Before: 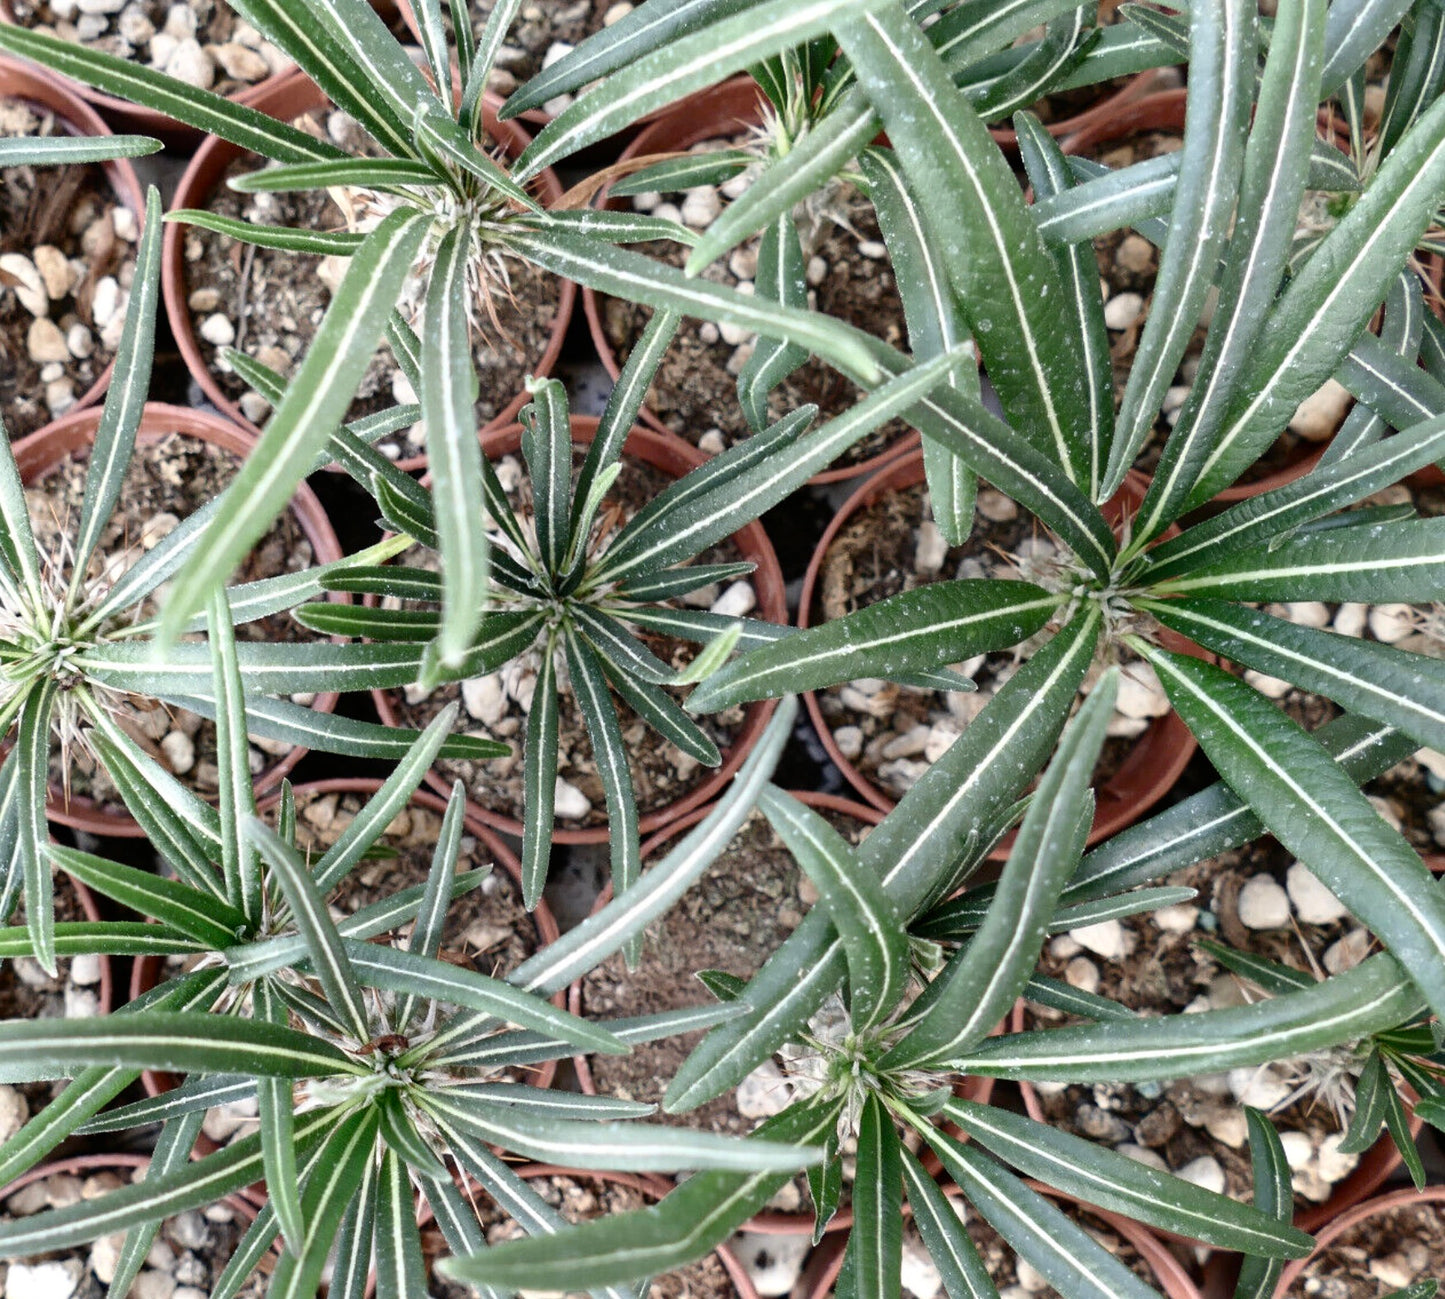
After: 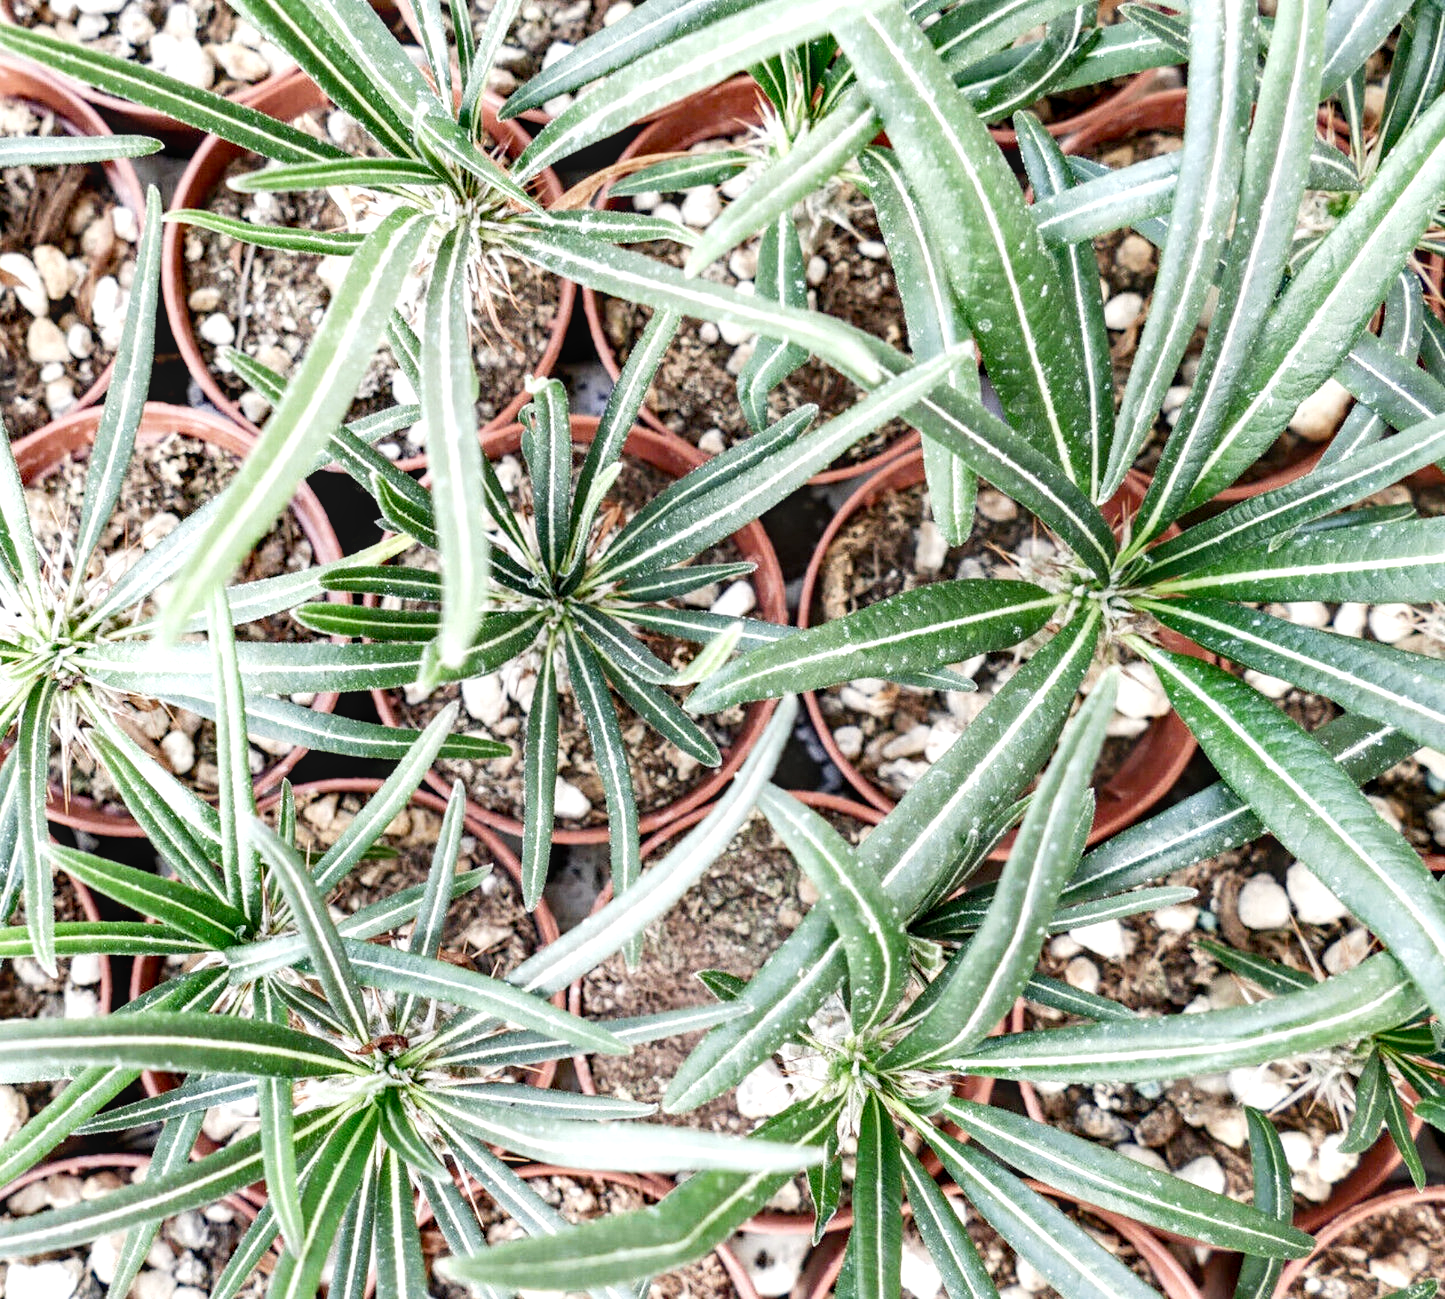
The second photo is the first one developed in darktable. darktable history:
local contrast: on, module defaults
base curve: curves: ch0 [(0, 0) (0.688, 0.865) (1, 1)], fusion 1, preserve colors none
